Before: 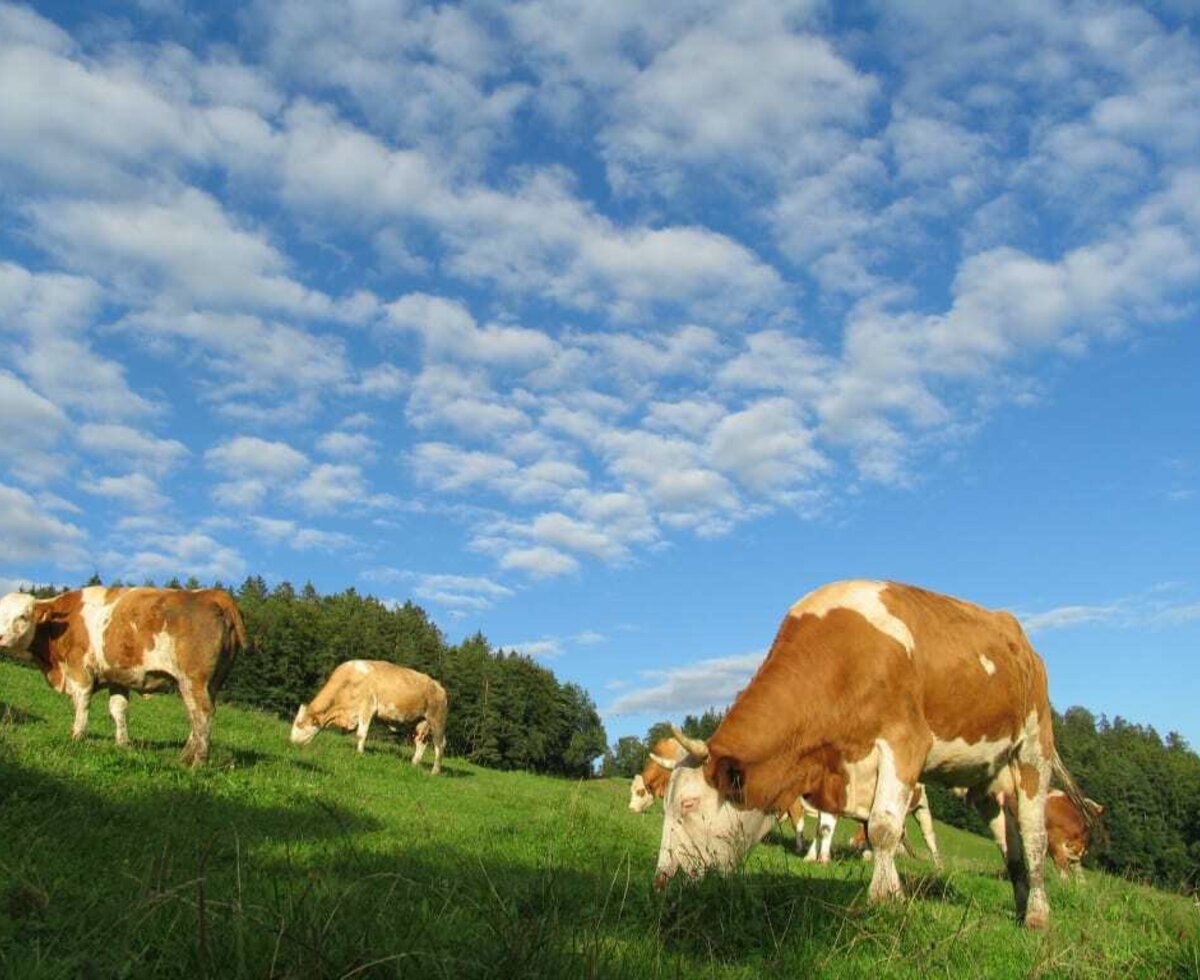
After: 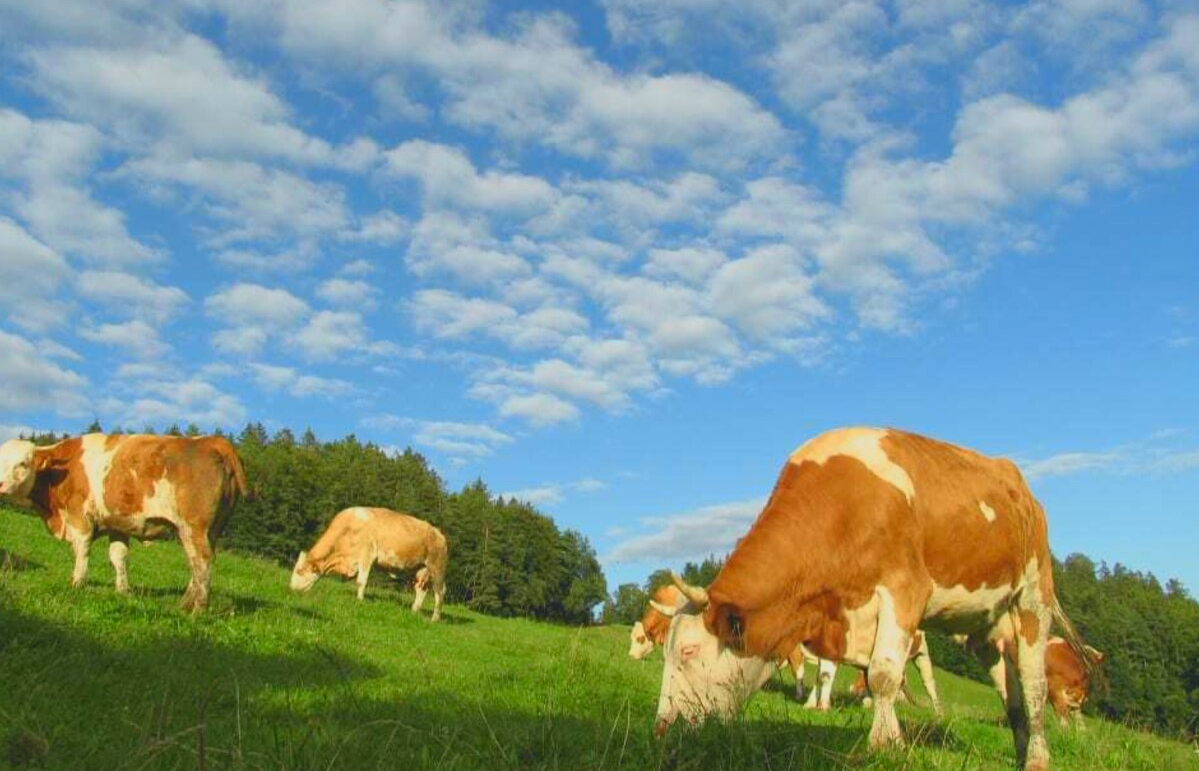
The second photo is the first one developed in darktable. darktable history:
contrast brightness saturation: contrast -0.28
exposure: compensate highlight preservation false
tone curve: curves: ch0 [(0, 0.024) (0.031, 0.027) (0.113, 0.069) (0.198, 0.18) (0.304, 0.303) (0.441, 0.462) (0.557, 0.6) (0.711, 0.79) (0.812, 0.878) (0.927, 0.935) (1, 0.963)]; ch1 [(0, 0) (0.222, 0.2) (0.343, 0.325) (0.45, 0.441) (0.502, 0.501) (0.527, 0.534) (0.55, 0.561) (0.632, 0.656) (0.735, 0.754) (1, 1)]; ch2 [(0, 0) (0.249, 0.222) (0.352, 0.348) (0.424, 0.439) (0.476, 0.482) (0.499, 0.501) (0.517, 0.516) (0.532, 0.544) (0.558, 0.585) (0.596, 0.629) (0.726, 0.745) (0.82, 0.796) (0.998, 0.928)], color space Lab, independent channels, preserve colors none
crop and rotate: top 15.774%, bottom 5.506%
